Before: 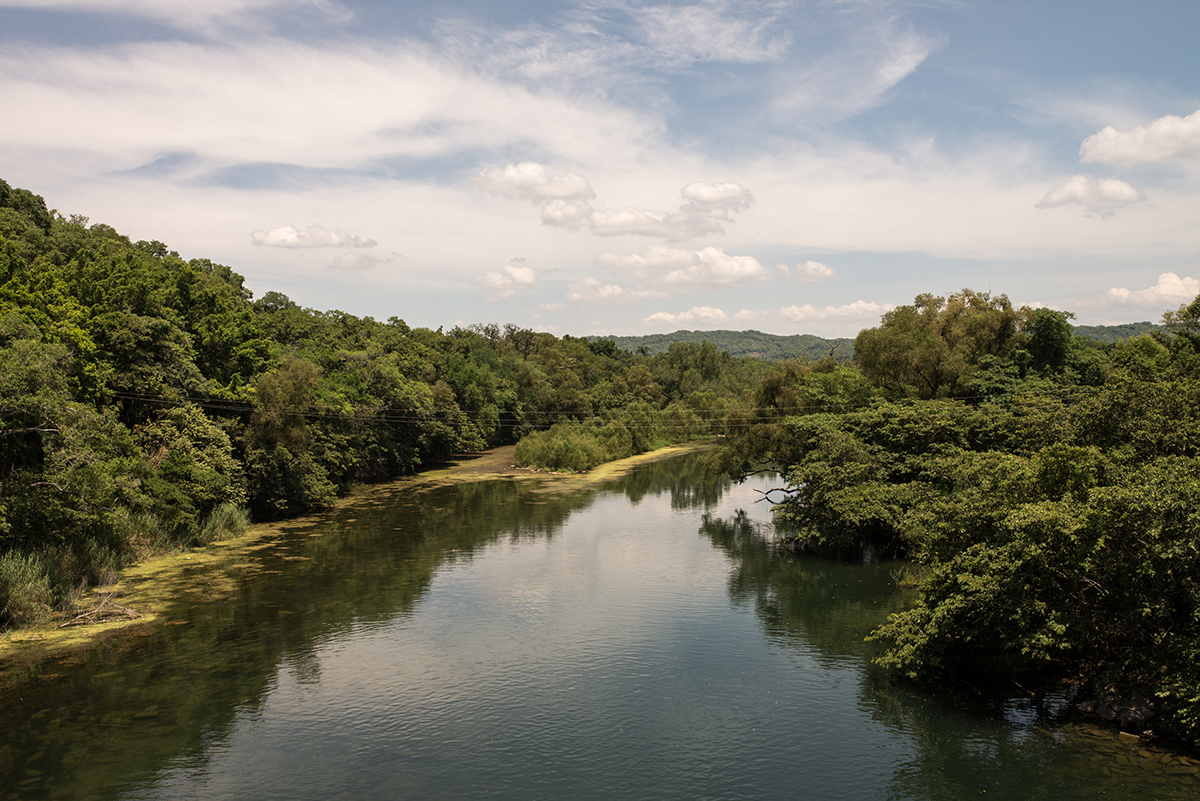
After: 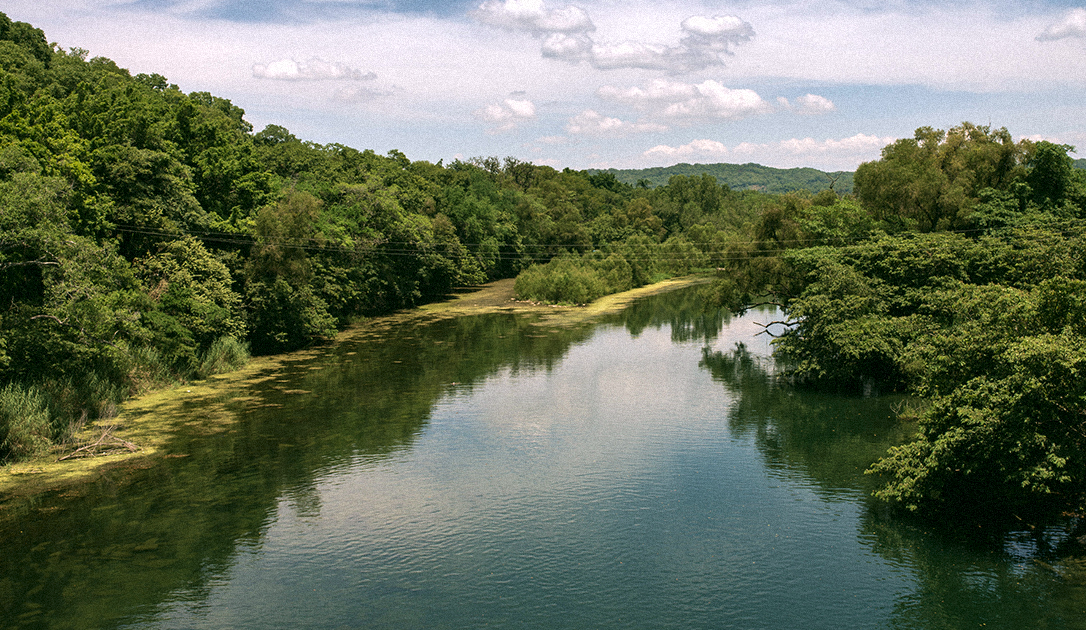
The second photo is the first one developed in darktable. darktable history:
color correction: highlights a* 4.02, highlights b* 4.98, shadows a* -7.55, shadows b* 4.98
shadows and highlights: radius 108.52, shadows 23.73, highlights -59.32, low approximation 0.01, soften with gaussian
velvia: on, module defaults
color calibration: x 0.372, y 0.386, temperature 4283.97 K
exposure: black level correction 0, exposure 0.2 EV, compensate exposure bias true, compensate highlight preservation false
grain: mid-tones bias 0%
crop: top 20.916%, right 9.437%, bottom 0.316%
